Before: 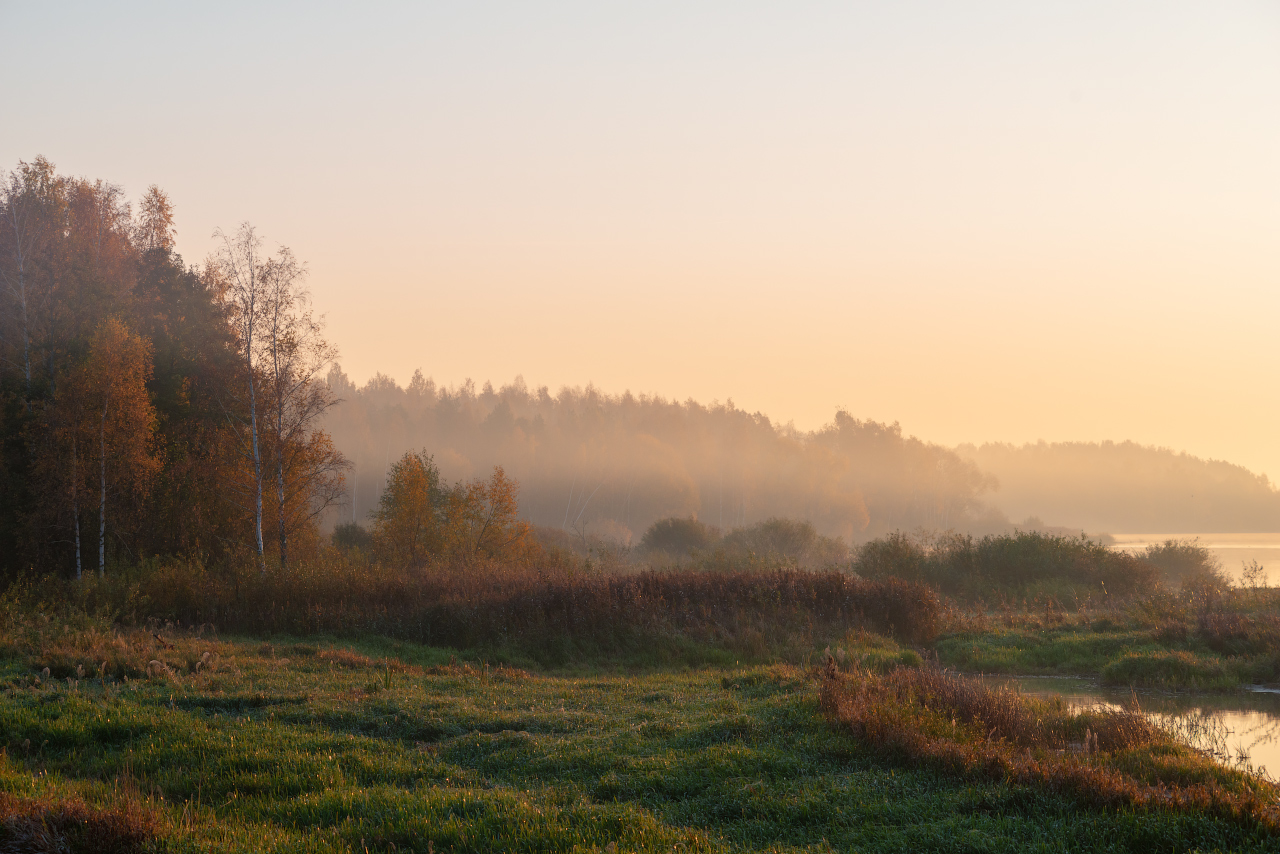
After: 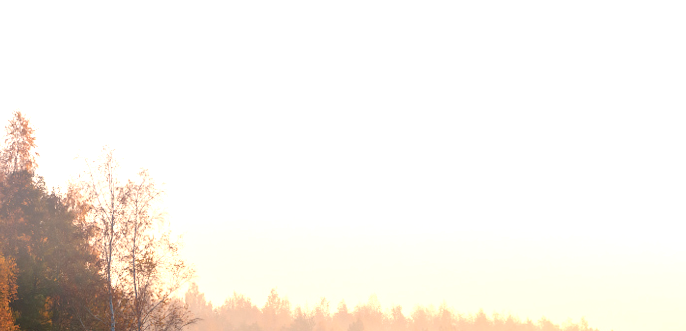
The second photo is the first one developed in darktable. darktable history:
exposure: black level correction 0.001, exposure 1.116 EV, compensate highlight preservation false
crop: left 10.121%, top 10.631%, right 36.218%, bottom 51.526%
rotate and perspective: lens shift (horizontal) -0.055, automatic cropping off
